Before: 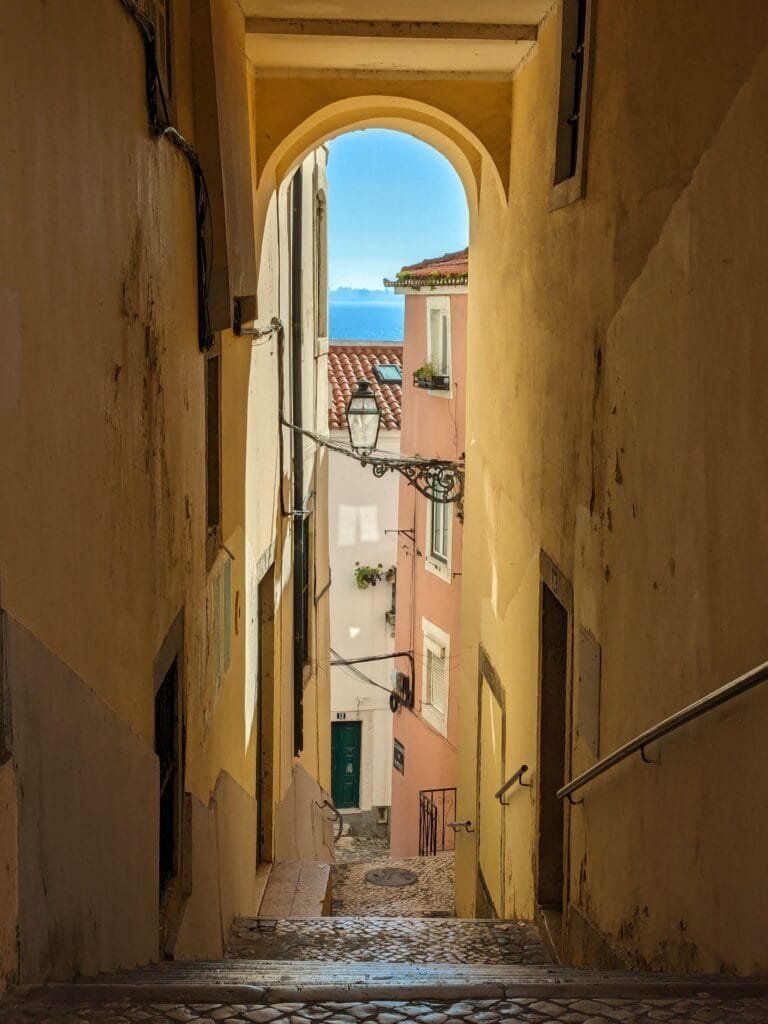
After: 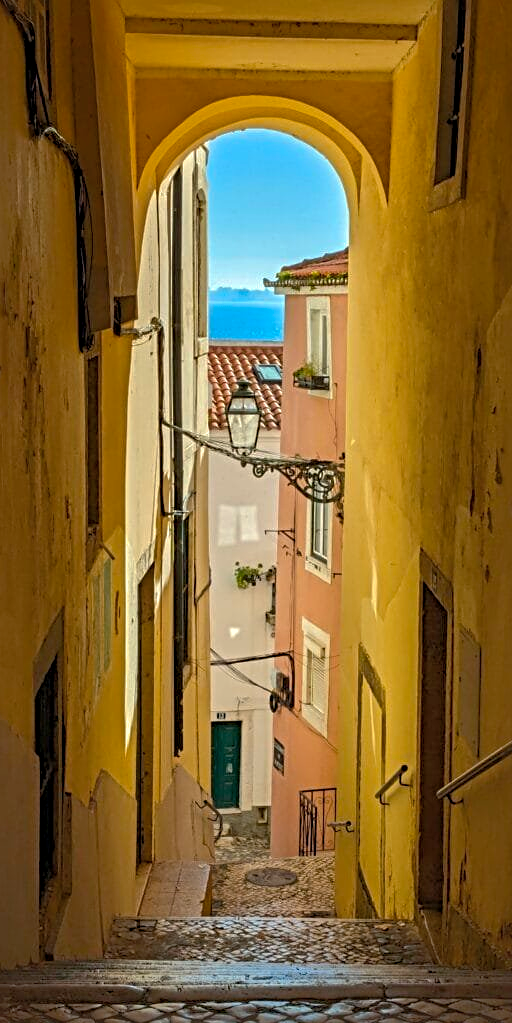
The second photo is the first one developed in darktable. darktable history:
sharpen: radius 4
color balance rgb: perceptual saturation grading › global saturation 20%, global vibrance 20%
crop and rotate: left 15.754%, right 17.579%
shadows and highlights: on, module defaults
color correction: highlights a* 0.003, highlights b* -0.283
